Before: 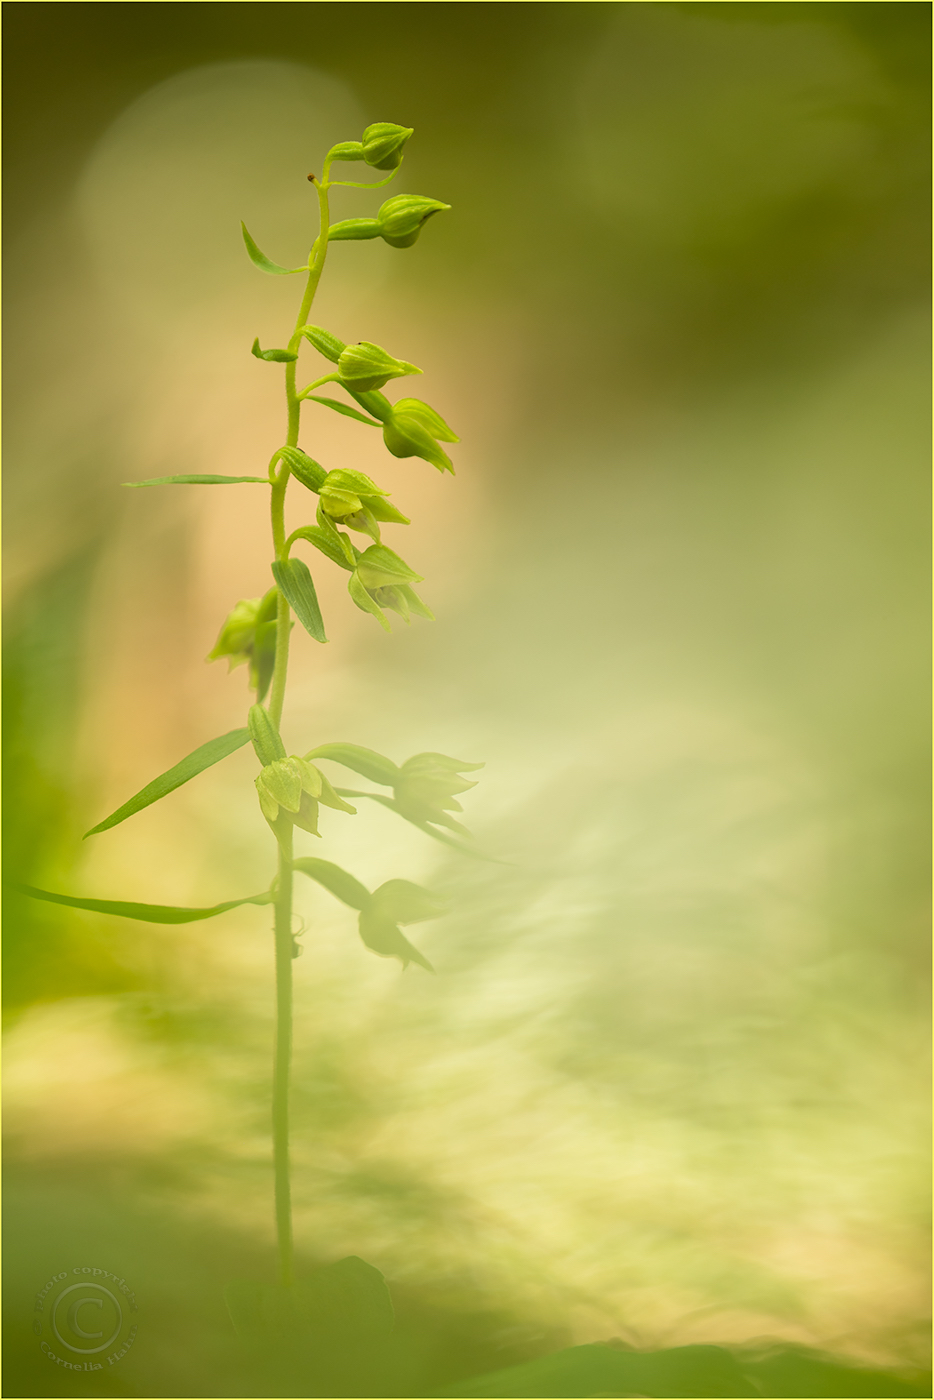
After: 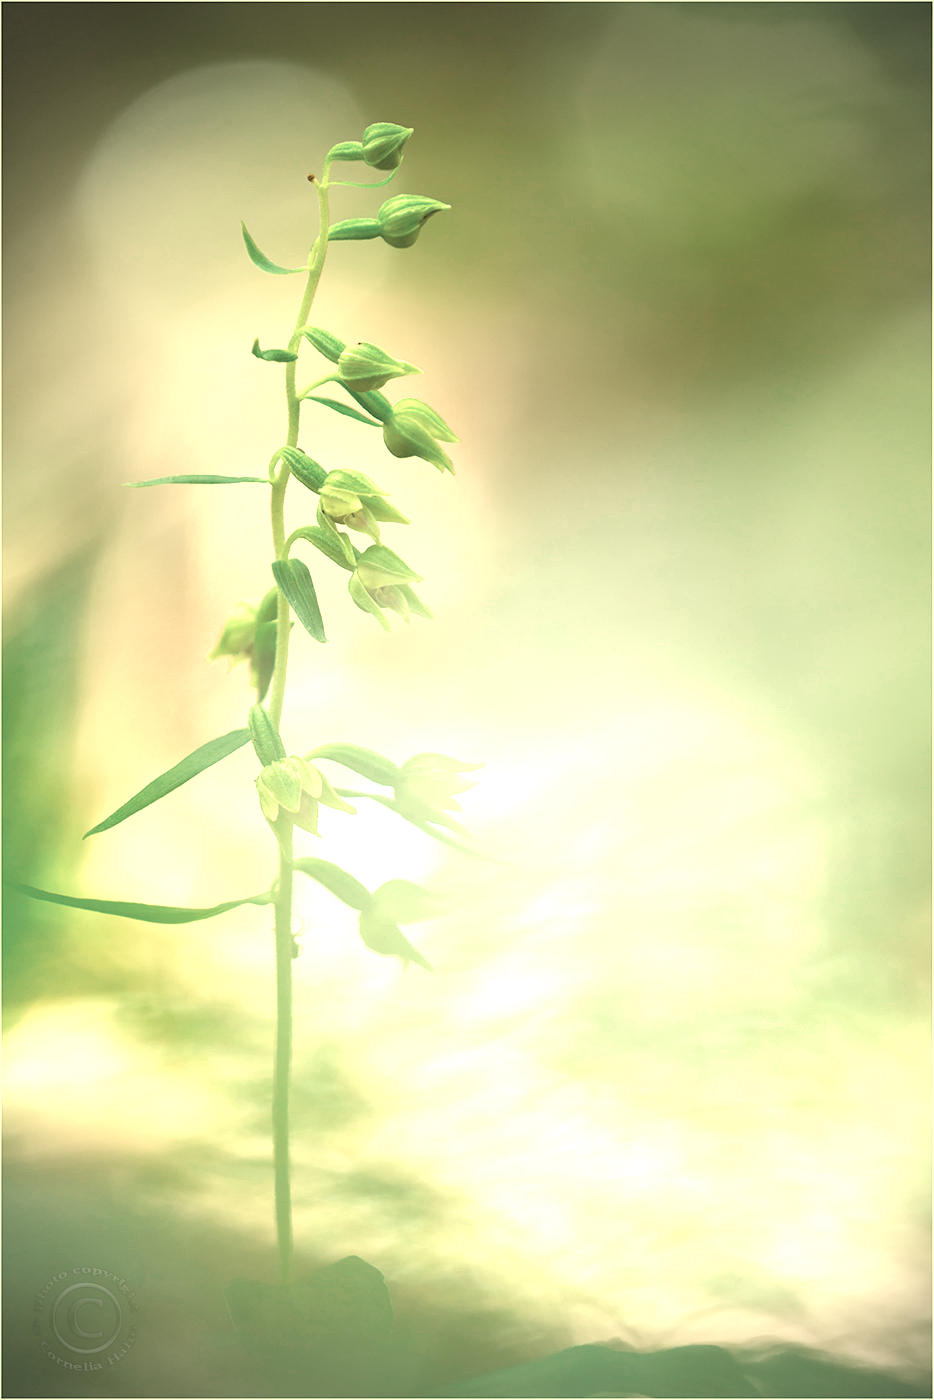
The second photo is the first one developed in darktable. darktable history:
vignetting: fall-off radius 61.24%, brightness -0.624, saturation -0.684
exposure: black level correction 0, exposure 1.098 EV, compensate highlight preservation false
color zones: curves: ch0 [(0, 0.5) (0.125, 0.4) (0.25, 0.5) (0.375, 0.4) (0.5, 0.4) (0.625, 0.35) (0.75, 0.35) (0.875, 0.5)]; ch1 [(0, 0.35) (0.125, 0.45) (0.25, 0.35) (0.375, 0.35) (0.5, 0.35) (0.625, 0.35) (0.75, 0.45) (0.875, 0.35)]; ch2 [(0, 0.6) (0.125, 0.5) (0.25, 0.5) (0.375, 0.6) (0.5, 0.6) (0.625, 0.5) (0.75, 0.5) (0.875, 0.5)], mix 40.9%
